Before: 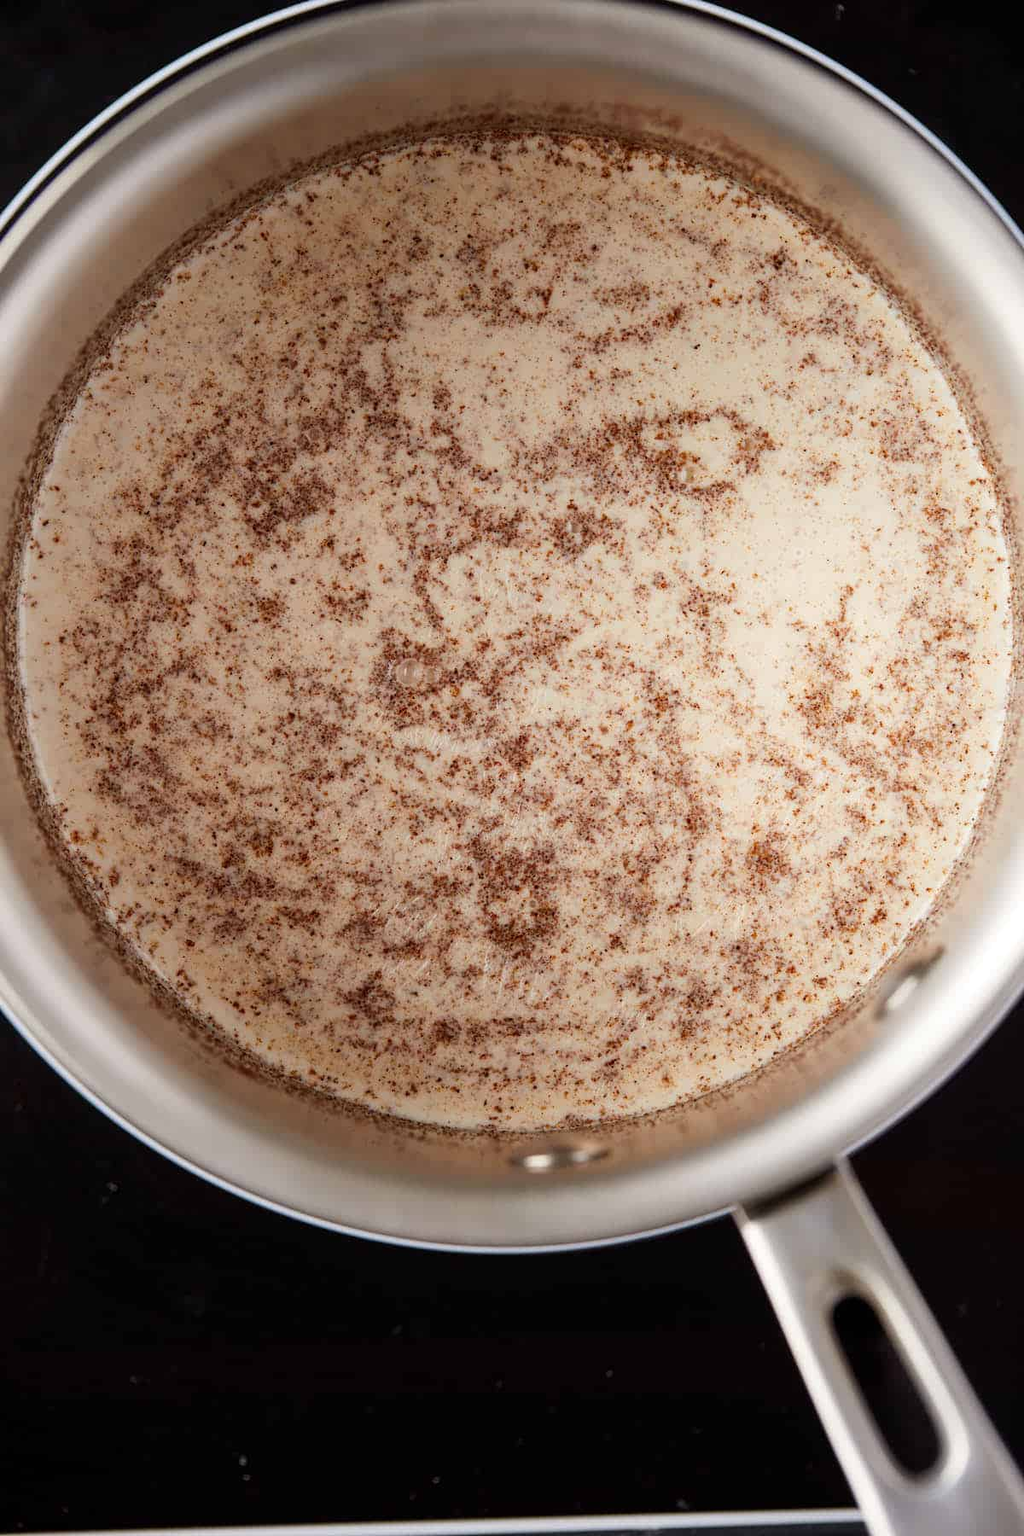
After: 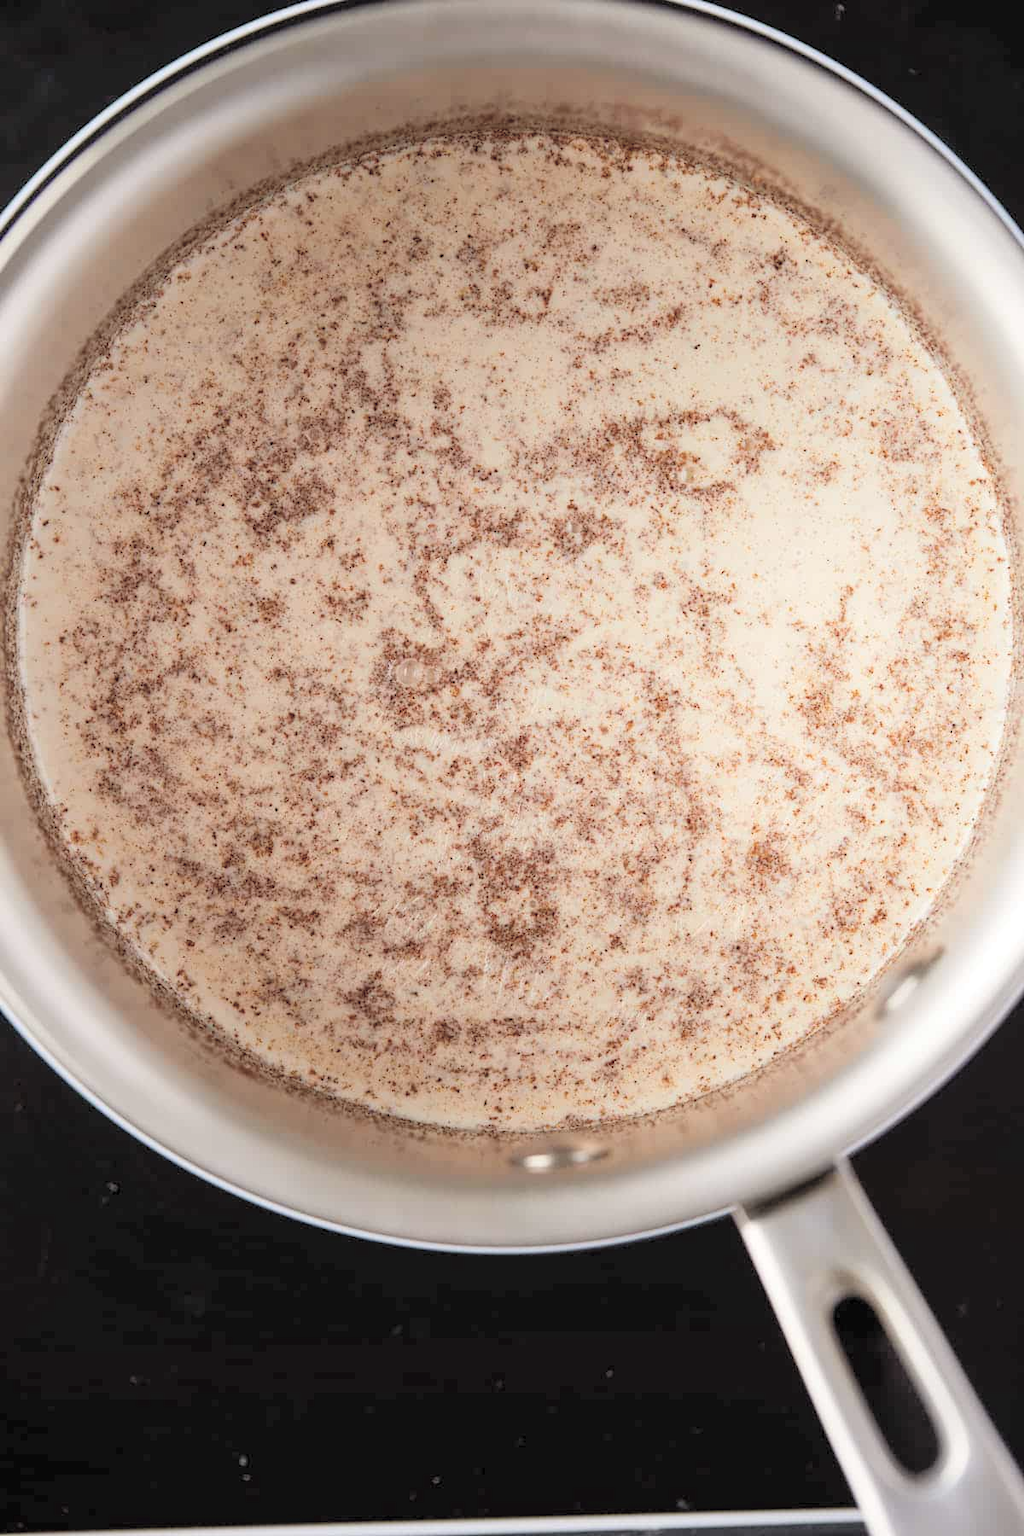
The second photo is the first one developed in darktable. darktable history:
color correction: saturation 0.85
contrast brightness saturation: brightness 0.28
